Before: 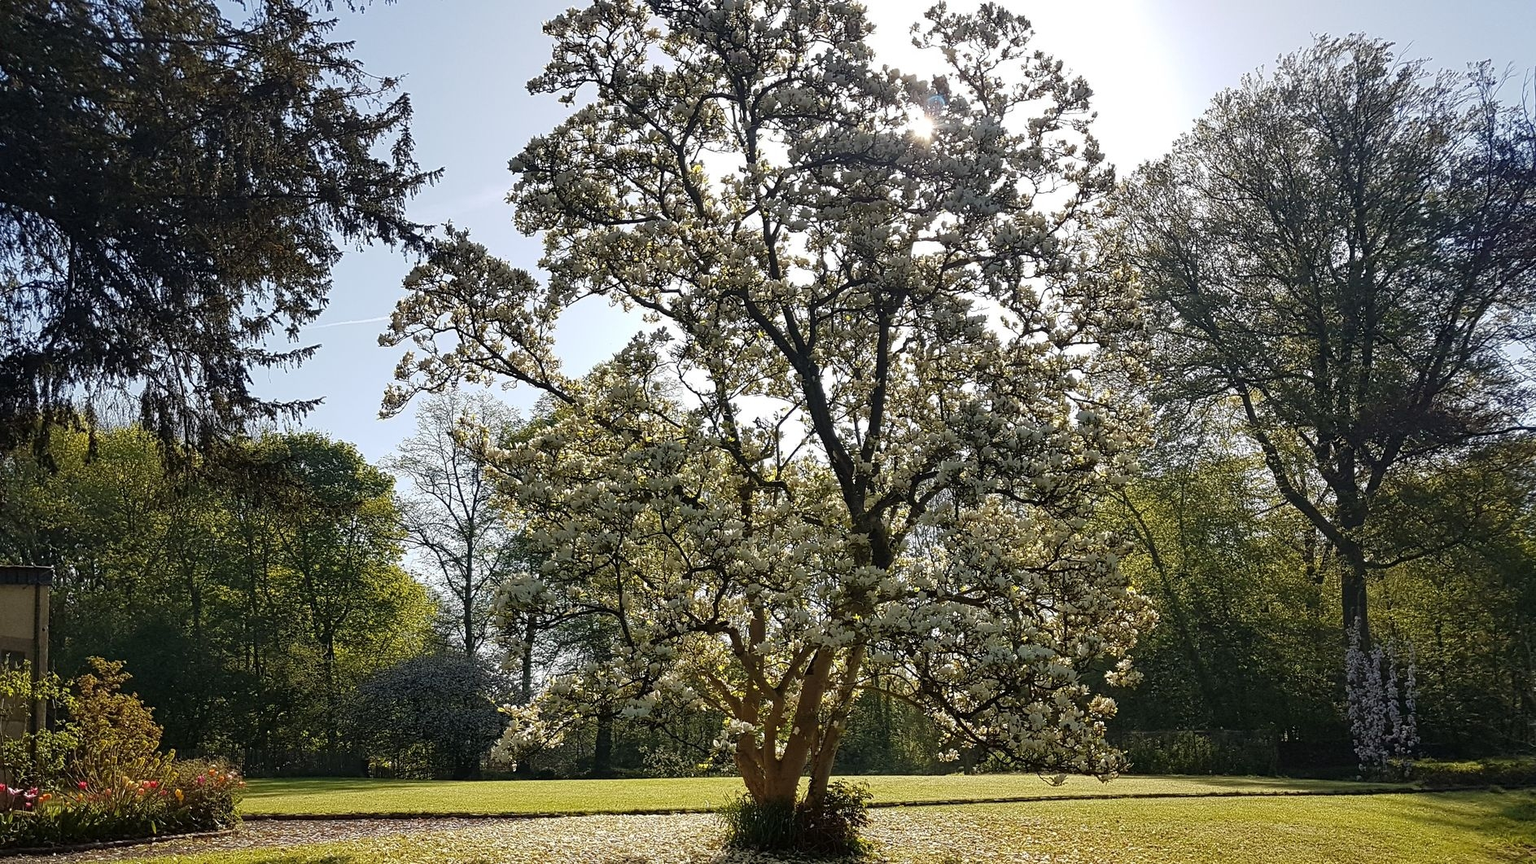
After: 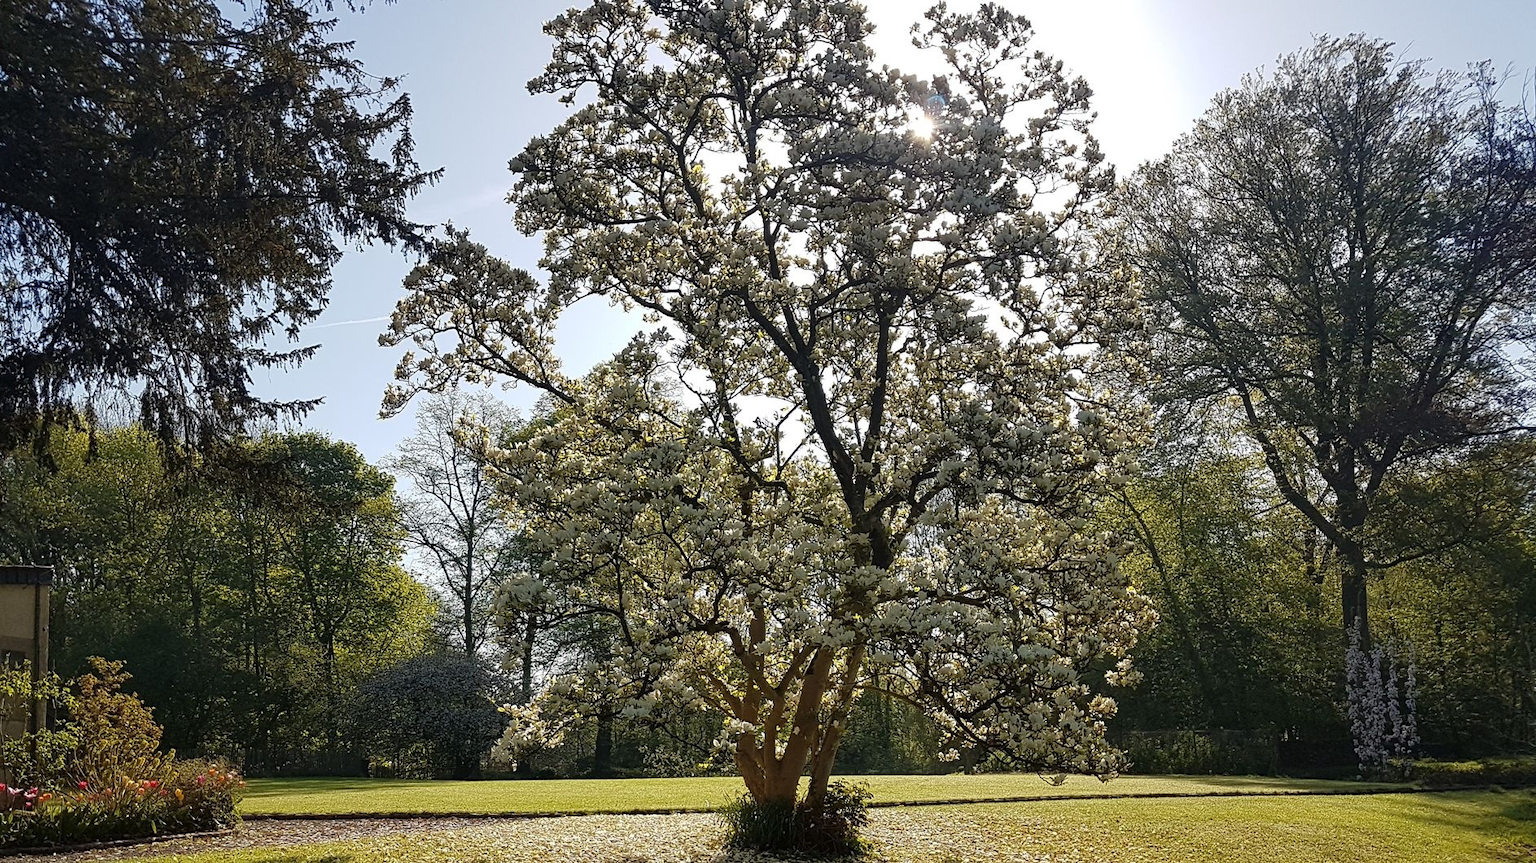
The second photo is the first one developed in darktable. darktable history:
color correction: highlights b* 0.014, saturation 0.988
